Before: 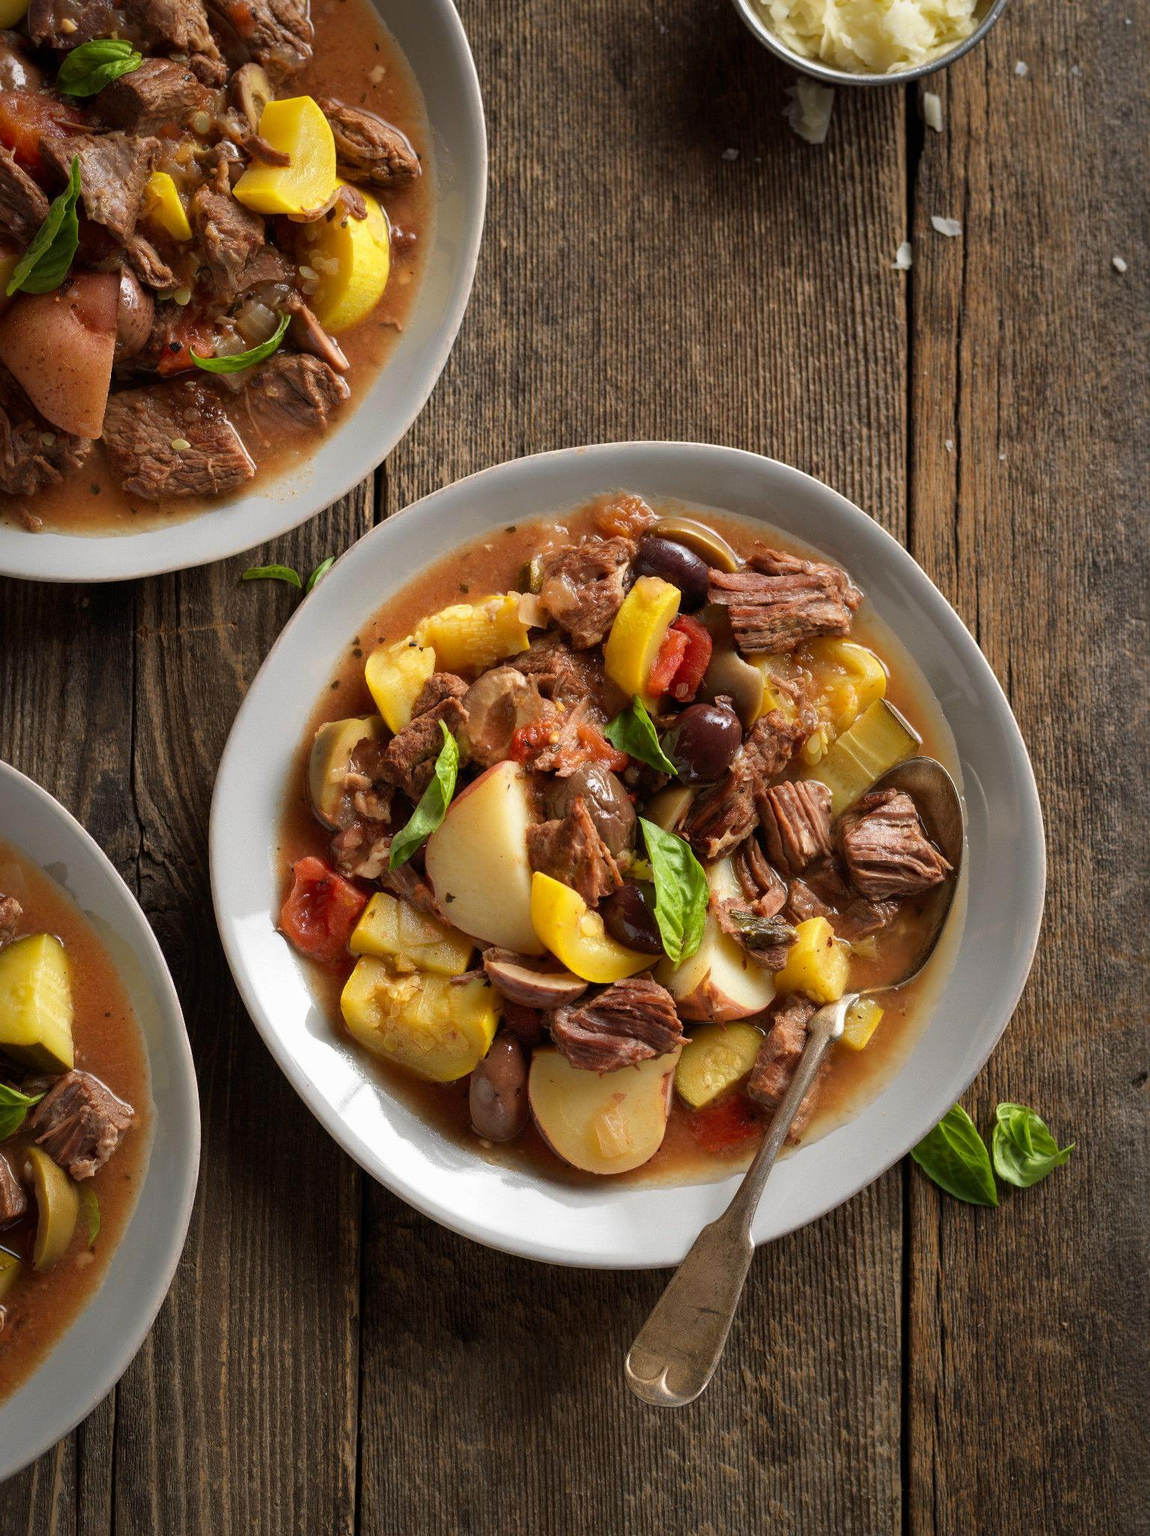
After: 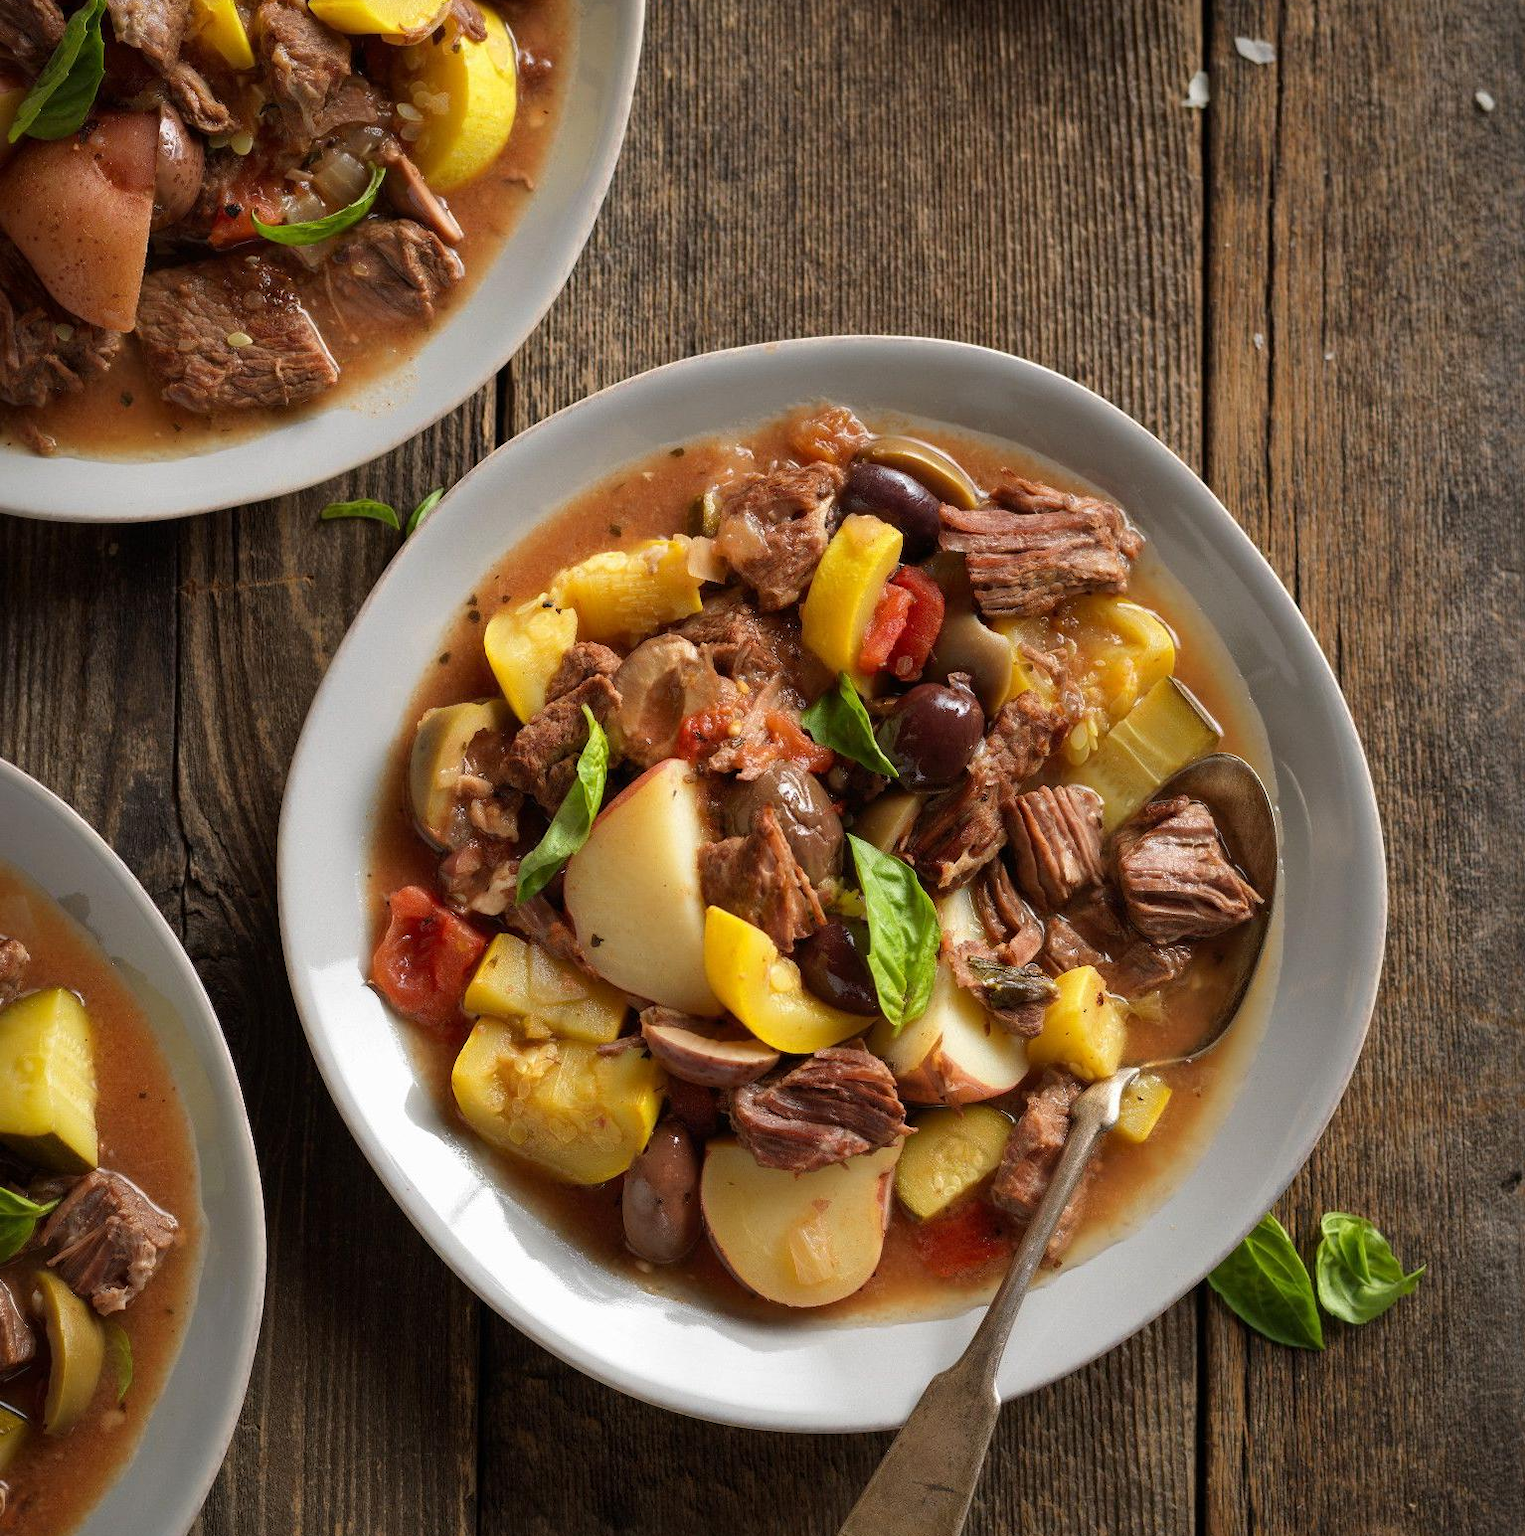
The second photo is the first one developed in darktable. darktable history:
crop and rotate: top 12.301%, bottom 12.255%
